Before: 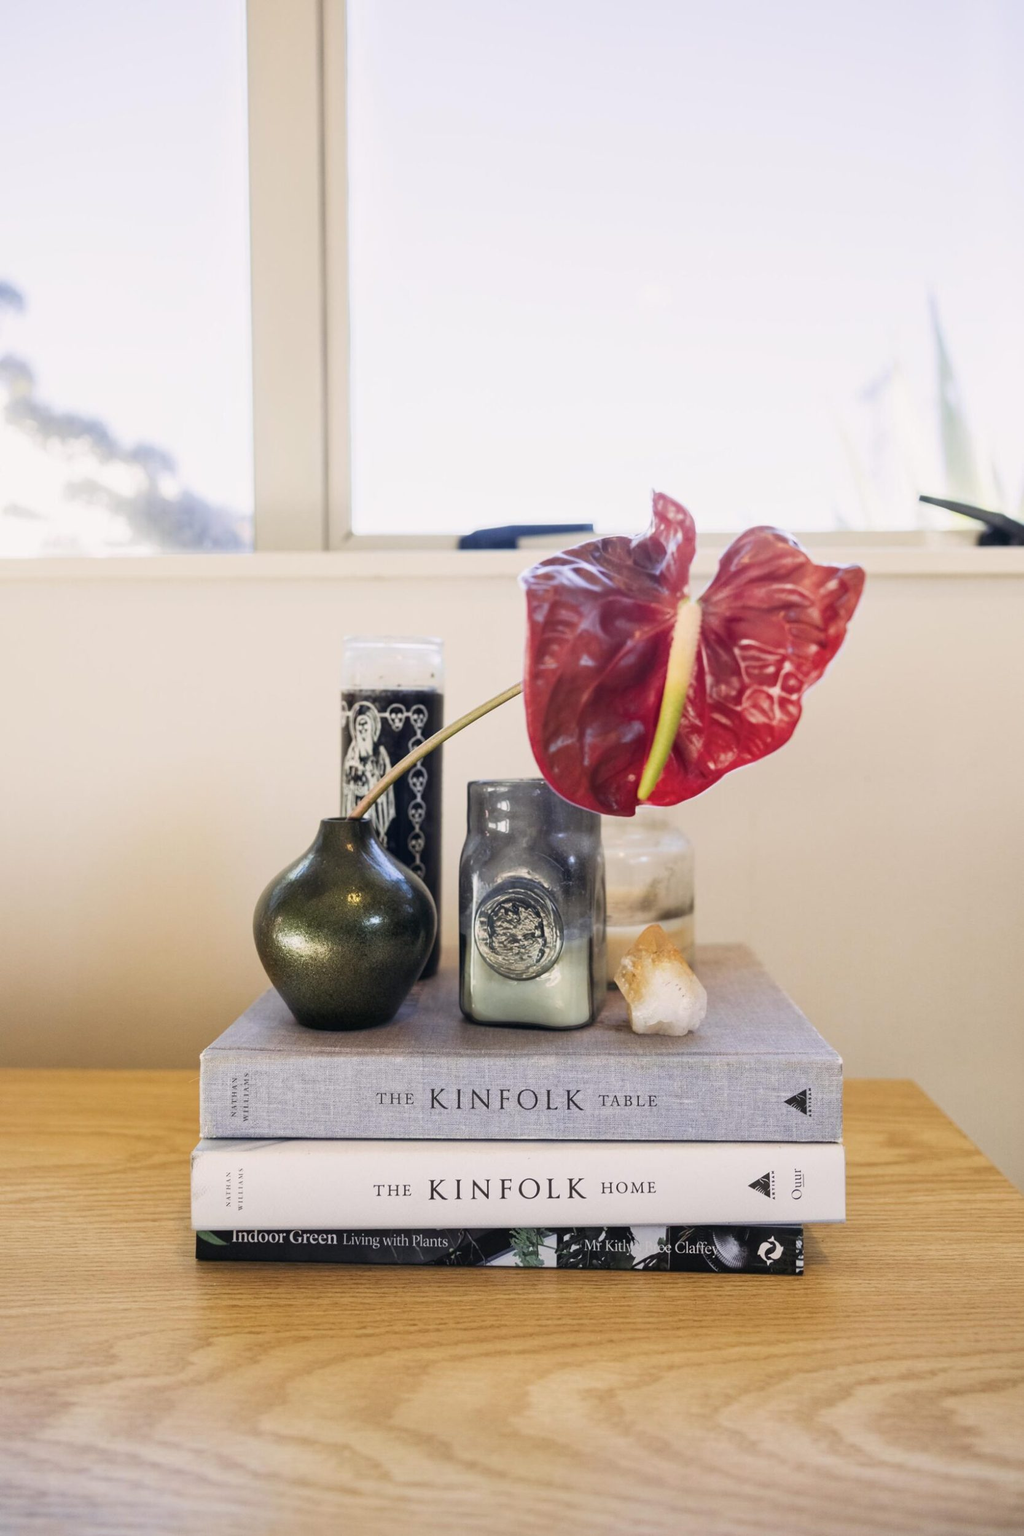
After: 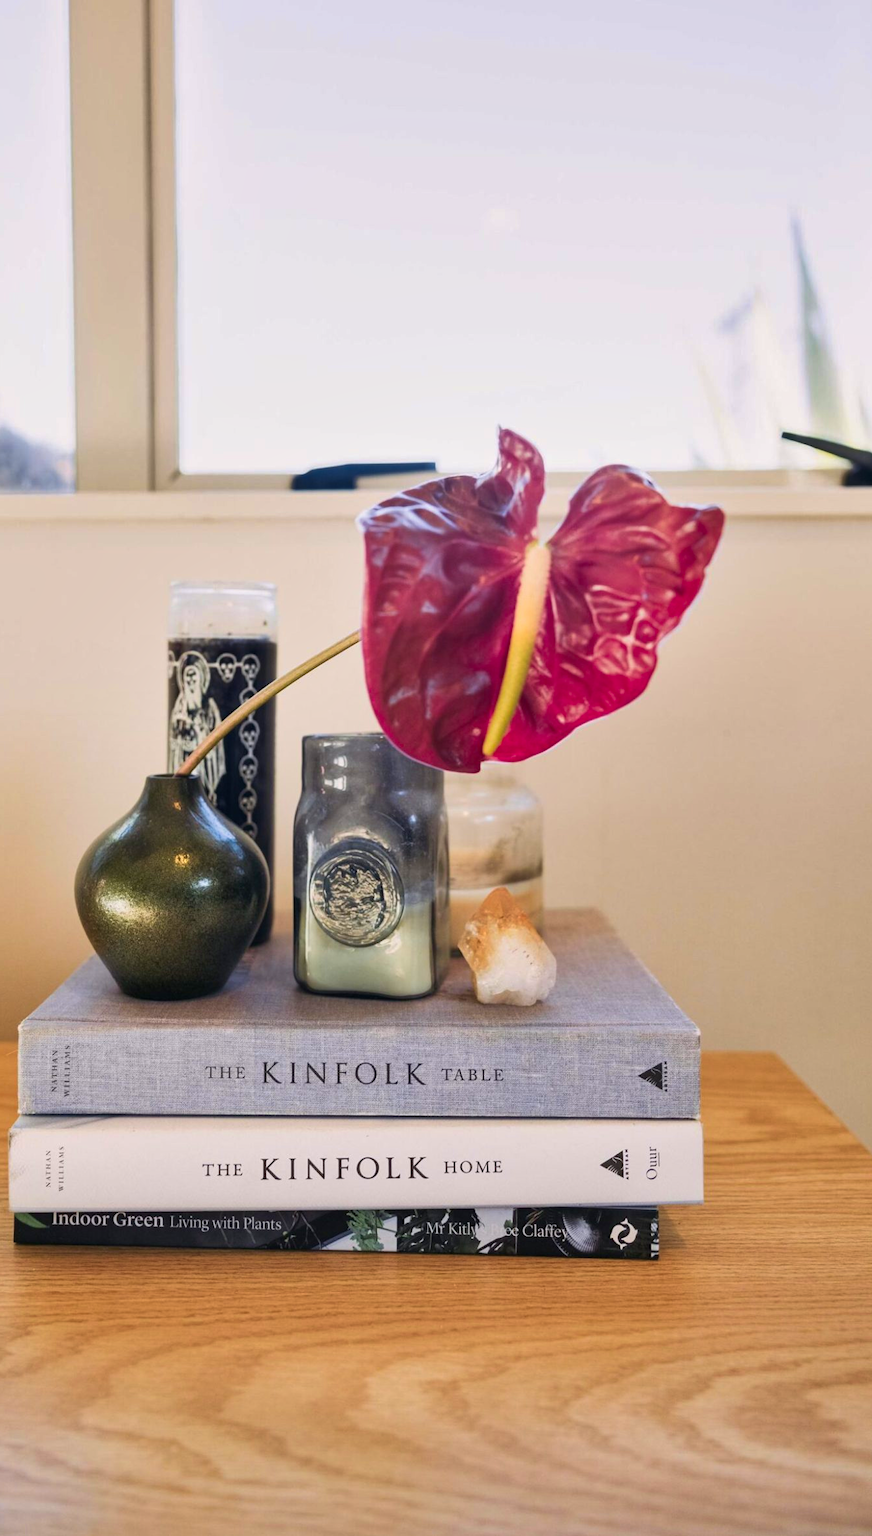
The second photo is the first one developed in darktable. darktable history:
crop and rotate: left 17.959%, top 5.771%, right 1.742%
velvia: on, module defaults
color zones: curves: ch1 [(0.235, 0.558) (0.75, 0.5)]; ch2 [(0.25, 0.462) (0.749, 0.457)], mix 25.94%
shadows and highlights: soften with gaussian
